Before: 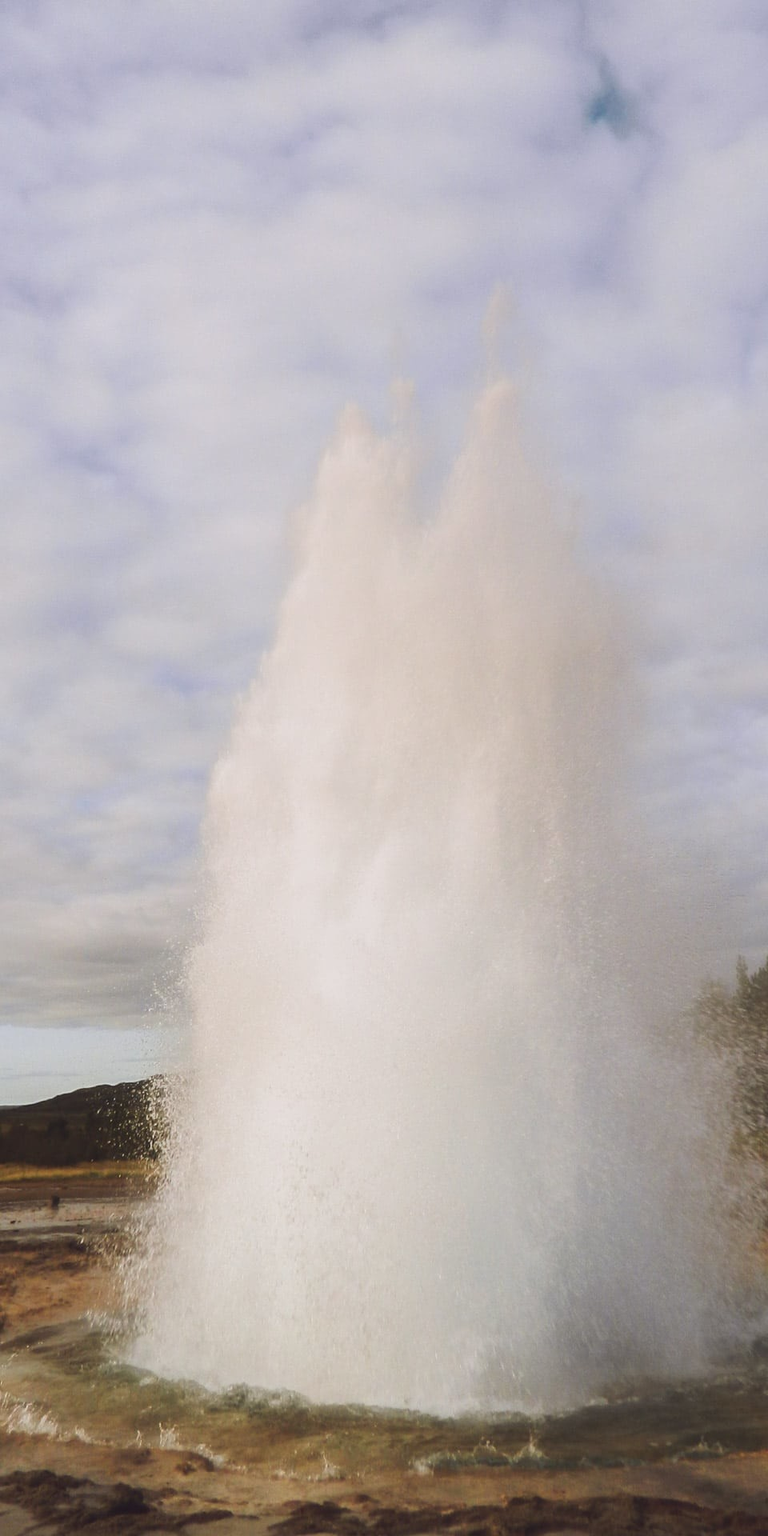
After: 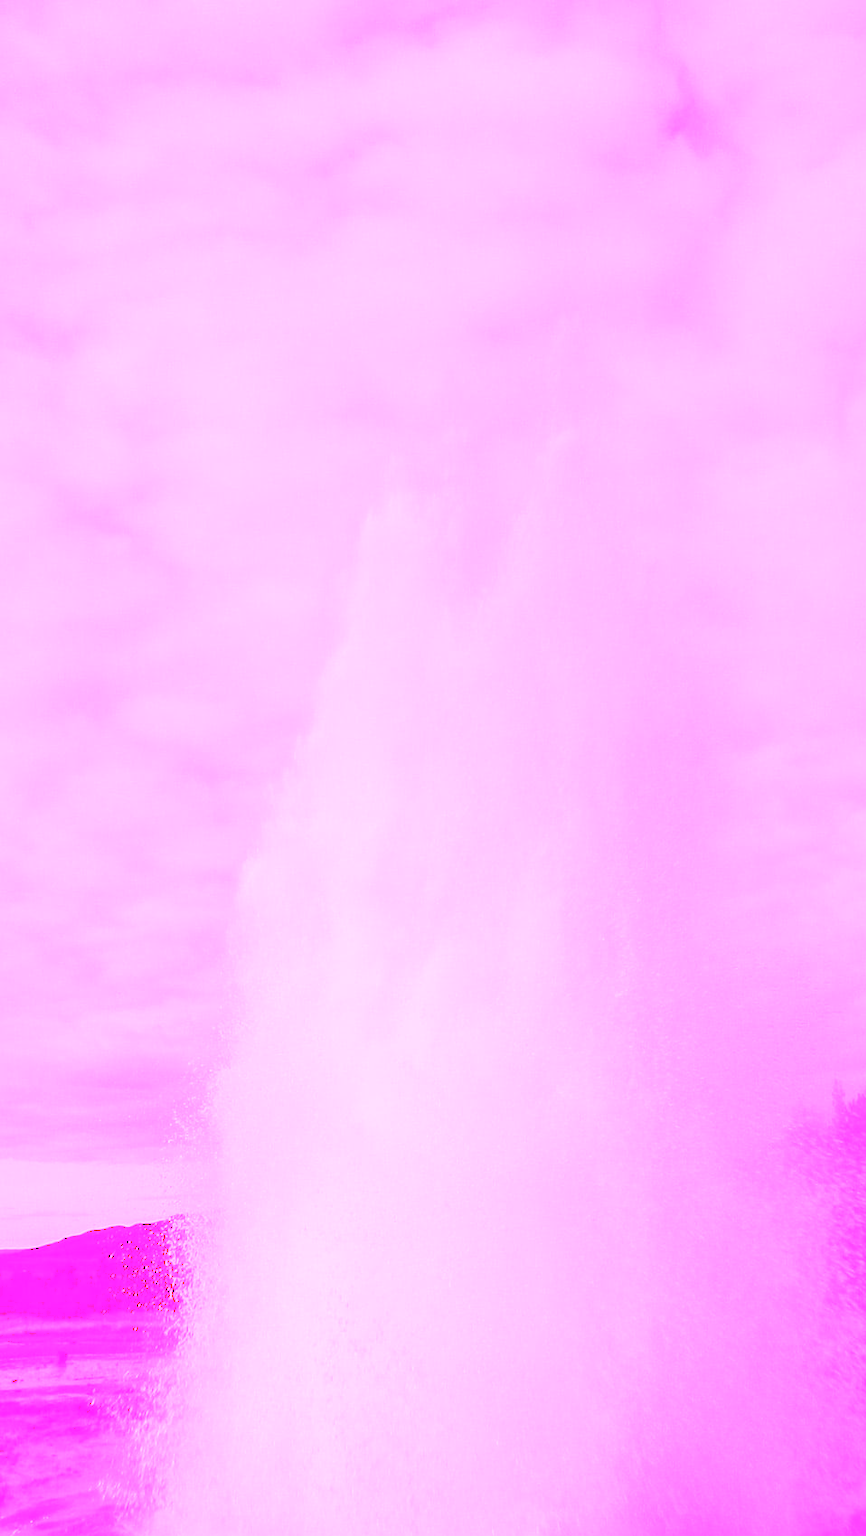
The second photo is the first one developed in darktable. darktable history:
crop and rotate: top 0%, bottom 11.49%
white balance: red 8, blue 8
